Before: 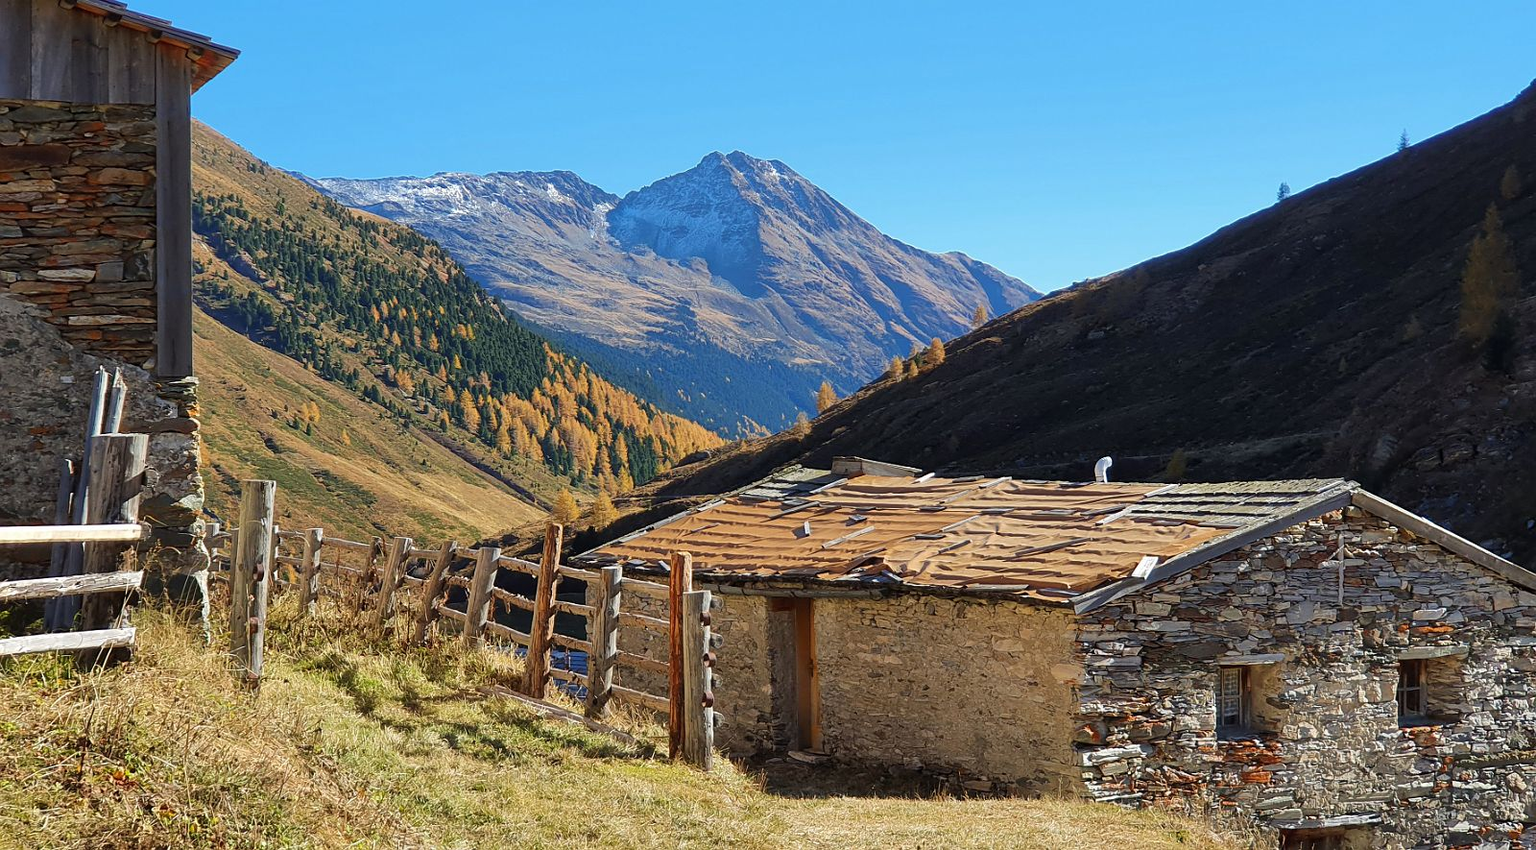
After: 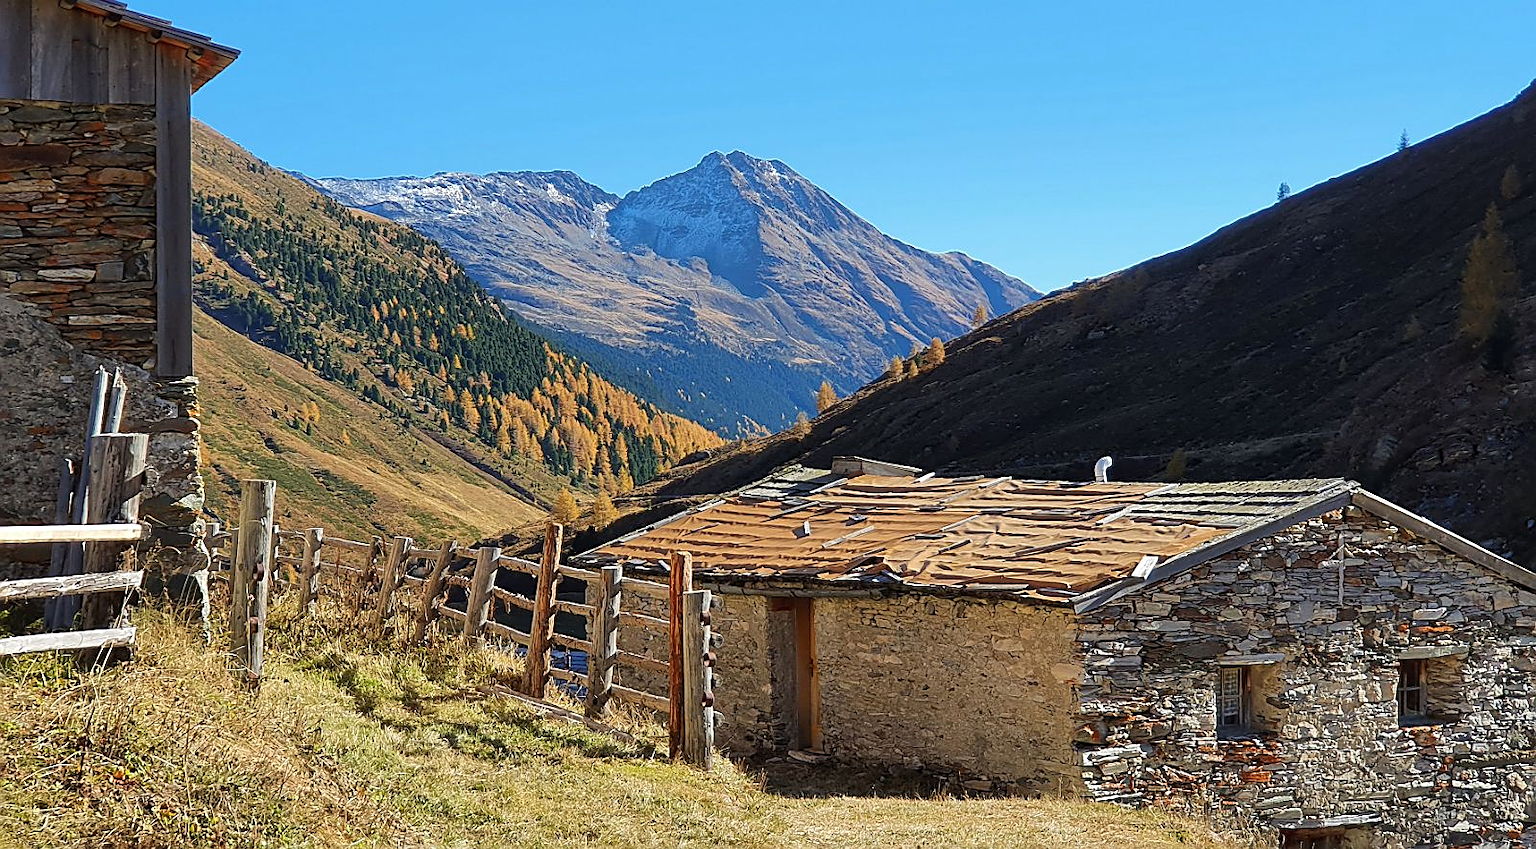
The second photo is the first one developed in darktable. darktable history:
sharpen: on, module defaults
levels: levels [0, 0.498, 0.996]
